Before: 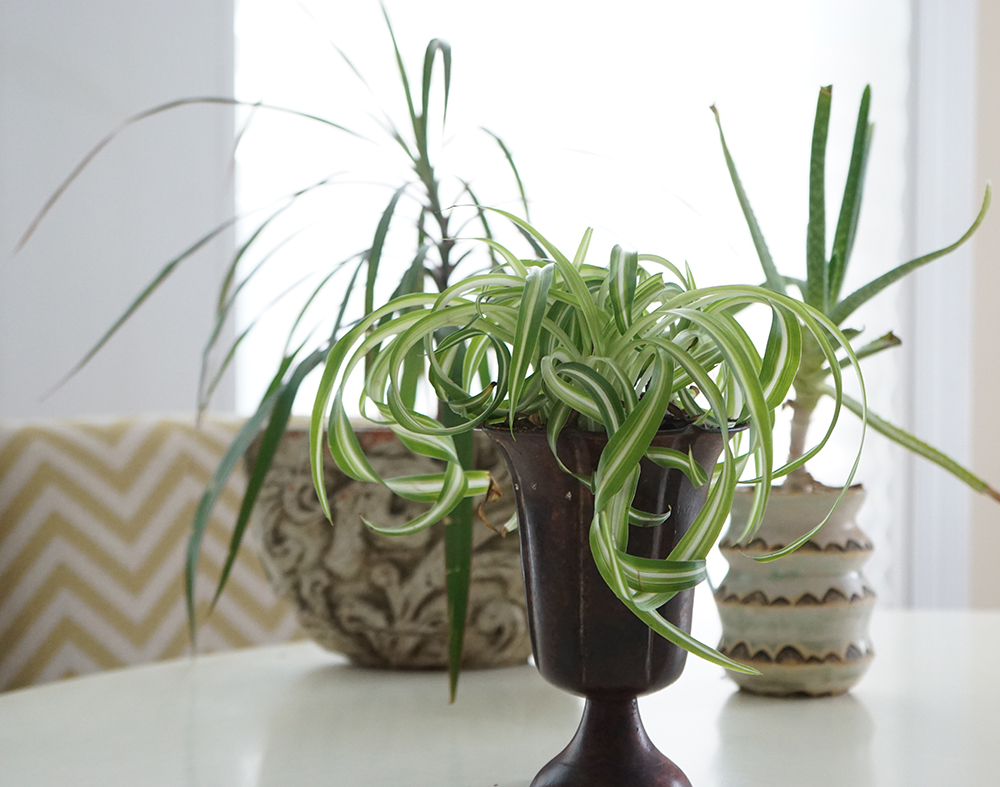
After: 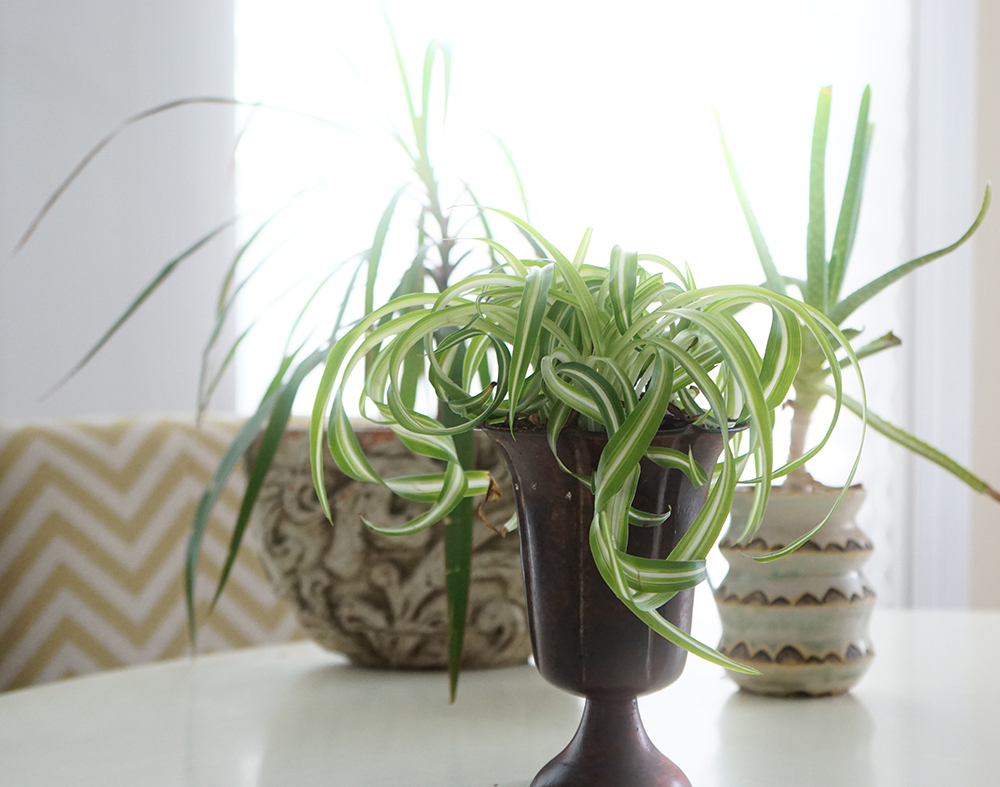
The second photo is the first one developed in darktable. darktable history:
bloom: size 9%, threshold 100%, strength 7%
